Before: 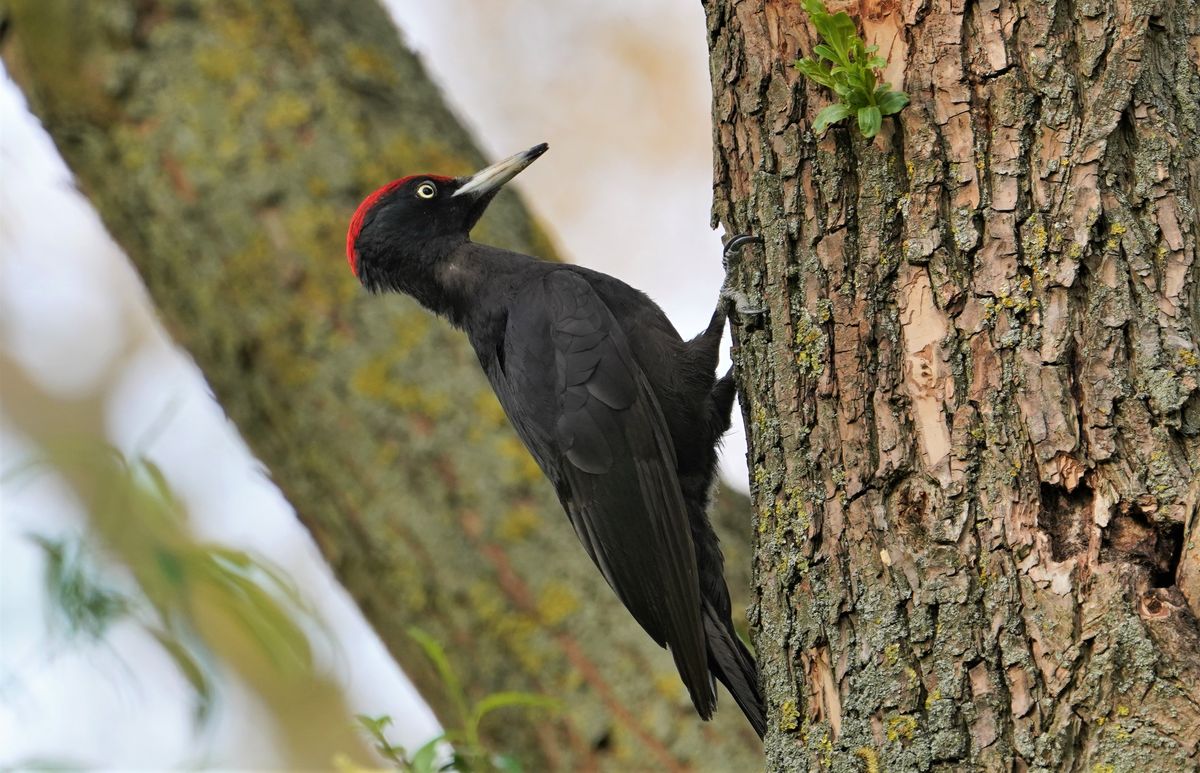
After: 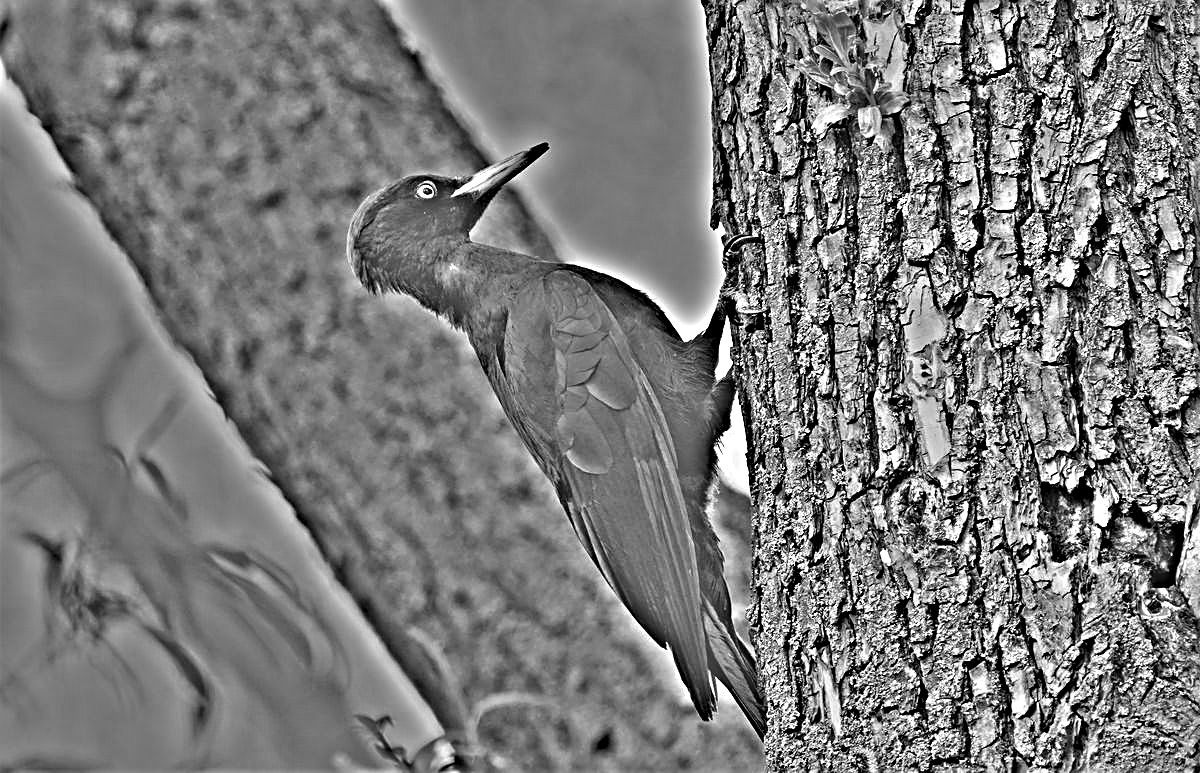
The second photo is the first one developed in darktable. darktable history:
highpass: sharpness 49.79%, contrast boost 49.79%
sharpen: on, module defaults
